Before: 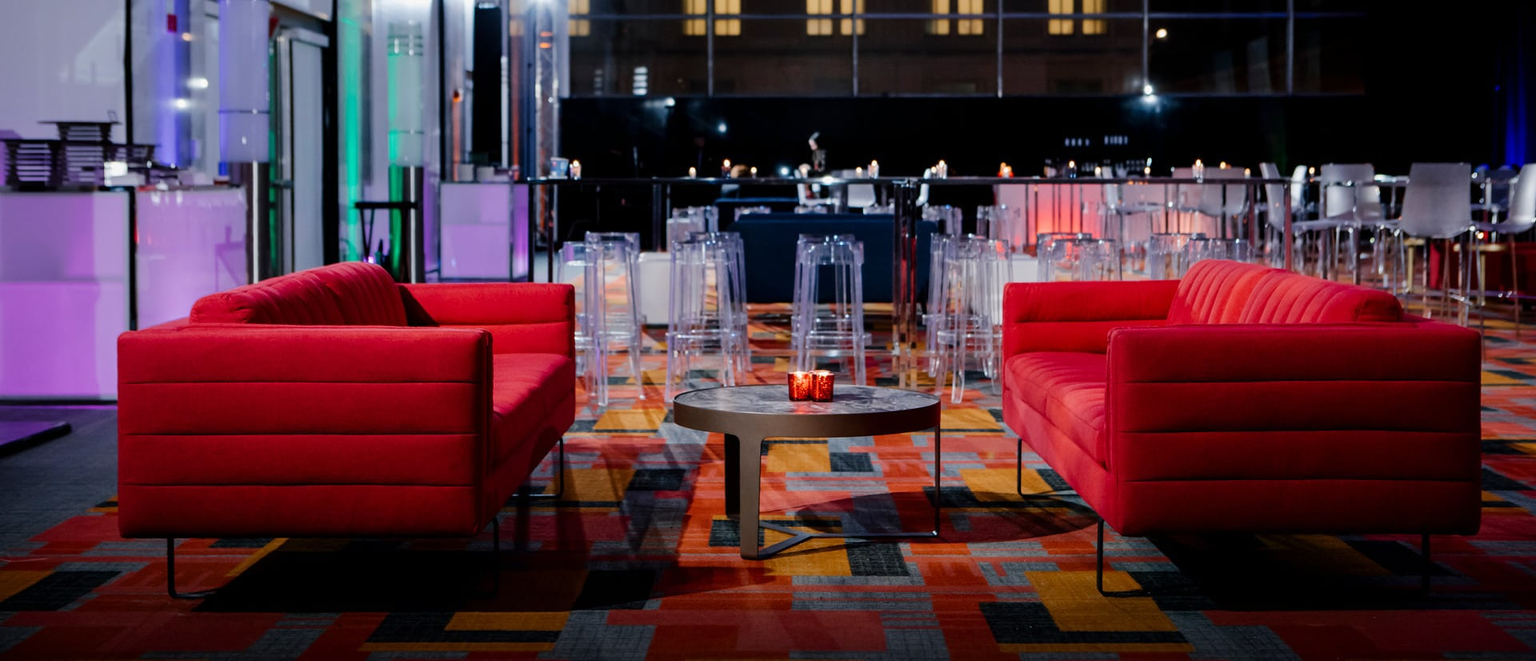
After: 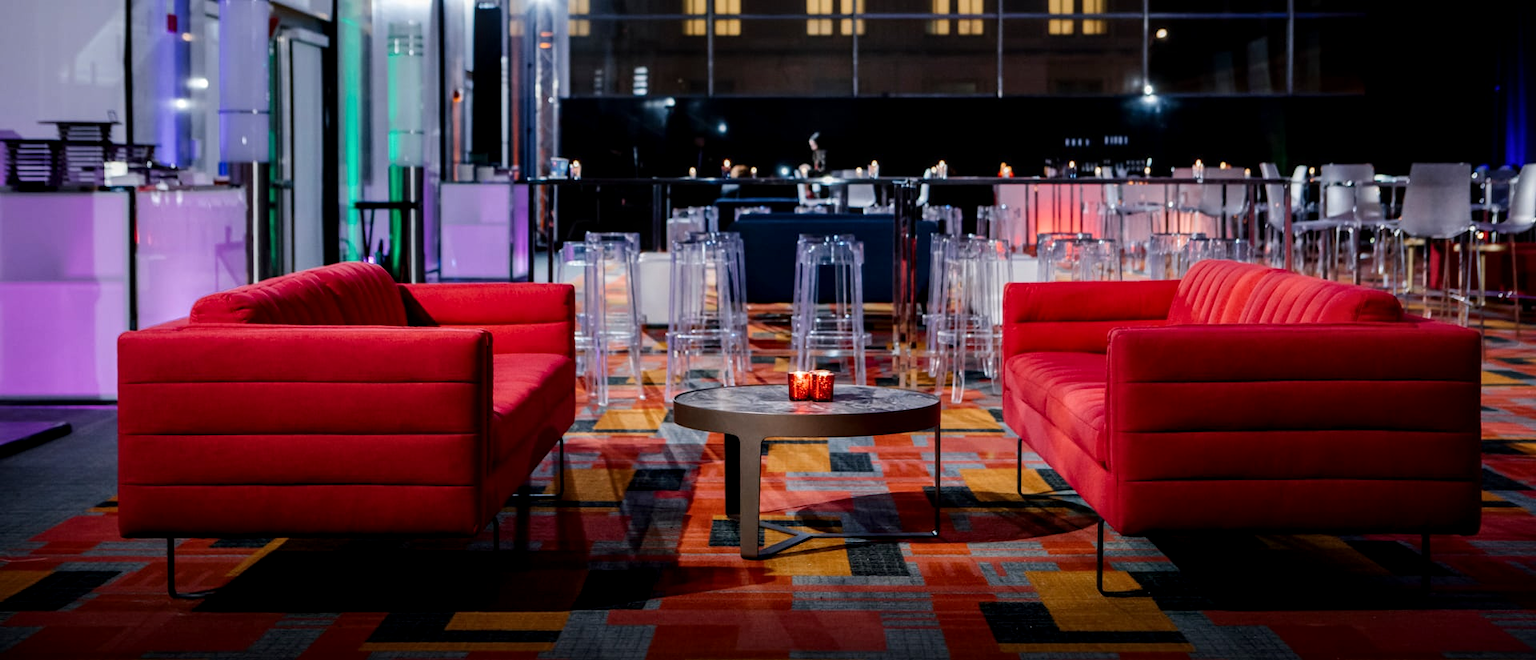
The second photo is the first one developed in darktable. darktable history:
local contrast: on, module defaults
contrast brightness saturation: contrast 0.08, saturation 0.02
